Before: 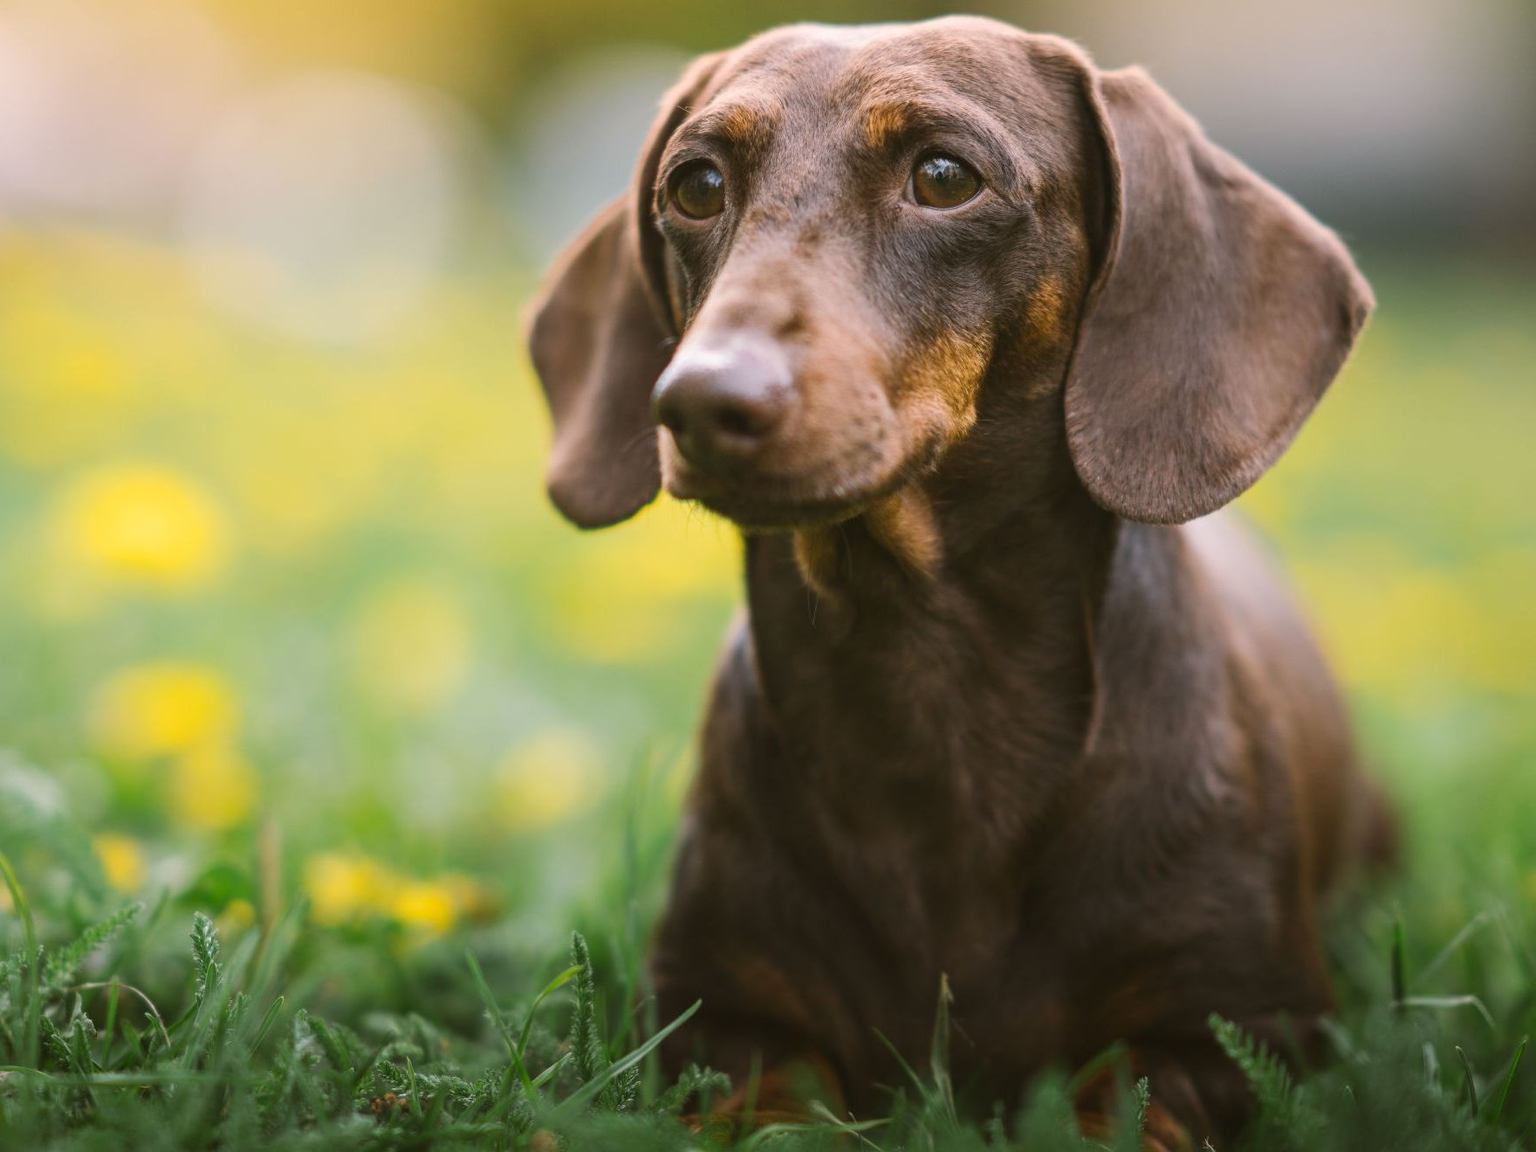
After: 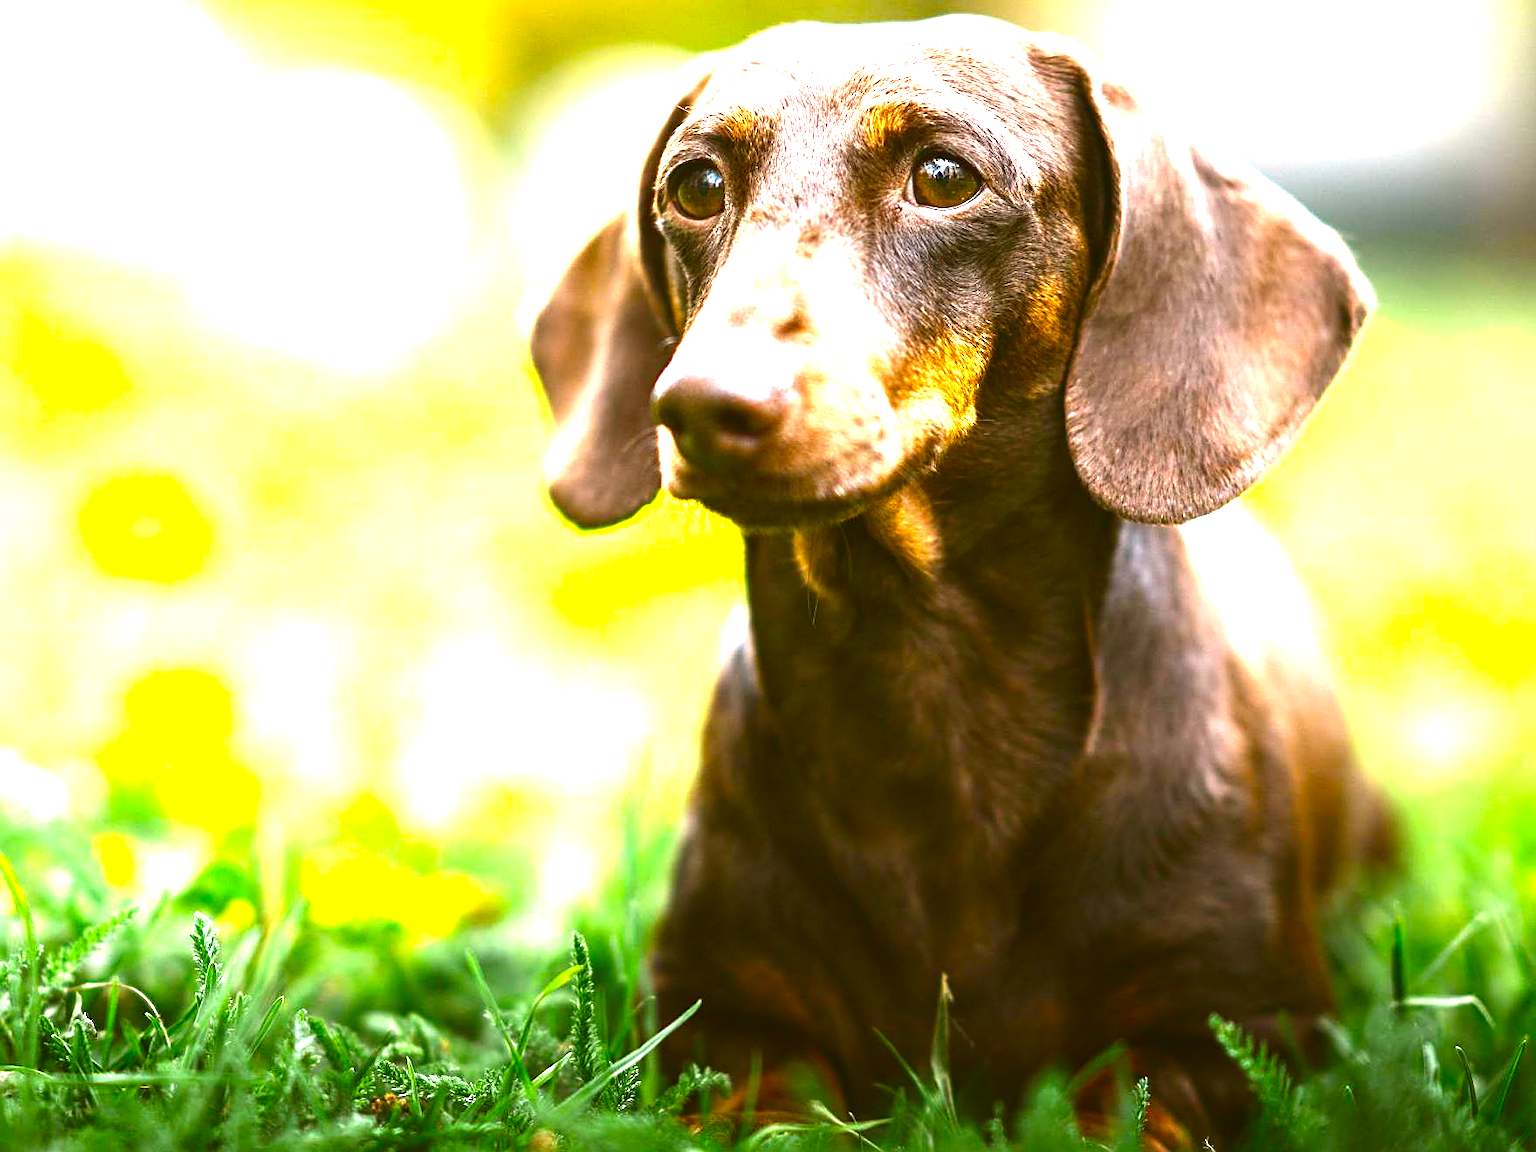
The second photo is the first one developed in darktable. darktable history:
exposure: black level correction 0, exposure 1.744 EV, compensate highlight preservation false
sharpen: on, module defaults
color balance rgb: shadows lift › hue 85.79°, linear chroma grading › shadows 31.852%, linear chroma grading › global chroma -2.325%, linear chroma grading › mid-tones 4.226%, perceptual saturation grading › global saturation 25.899%, contrast 14.662%
contrast brightness saturation: contrast 0.067, brightness -0.154, saturation 0.119
